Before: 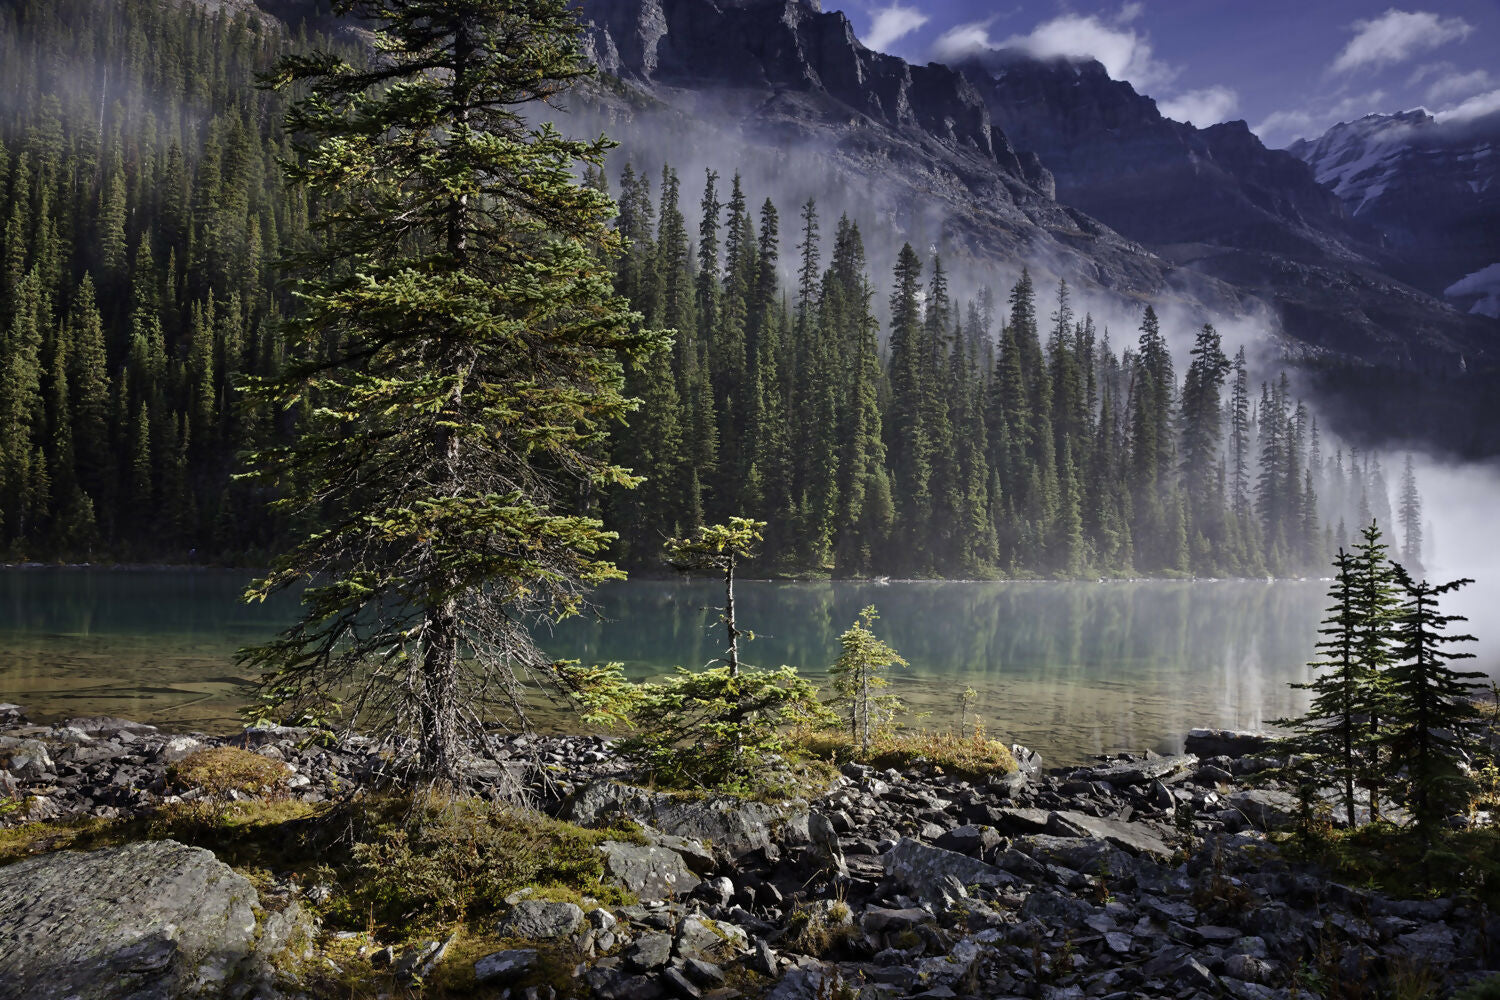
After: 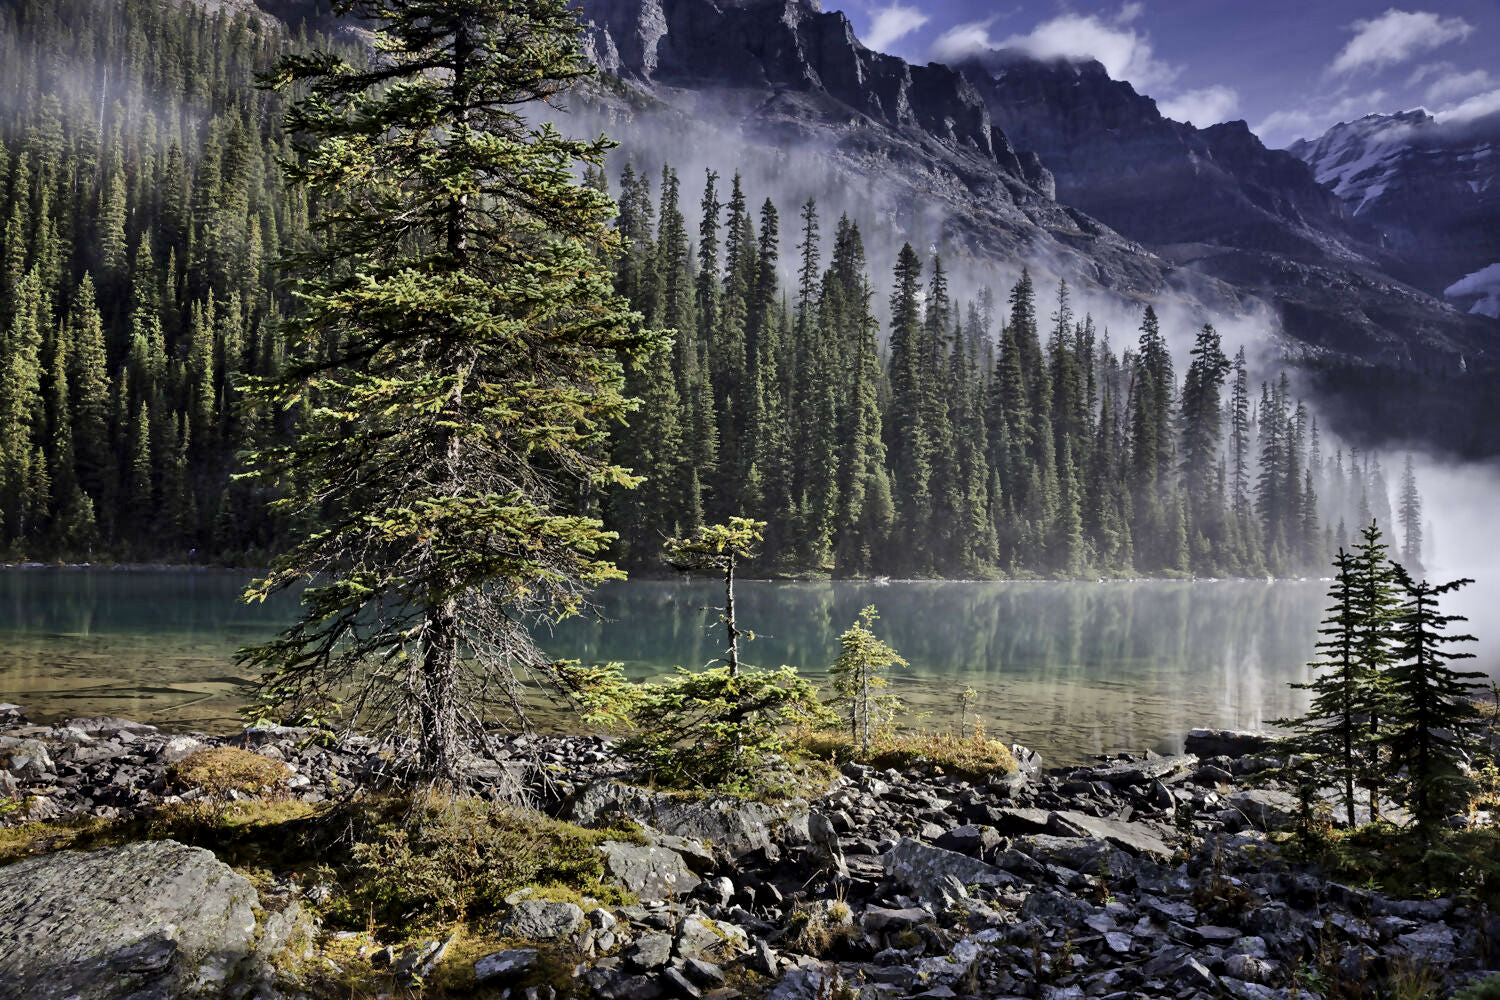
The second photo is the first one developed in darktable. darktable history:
local contrast: mode bilateral grid, contrast 19, coarseness 50, detail 150%, midtone range 0.2
shadows and highlights: low approximation 0.01, soften with gaussian
